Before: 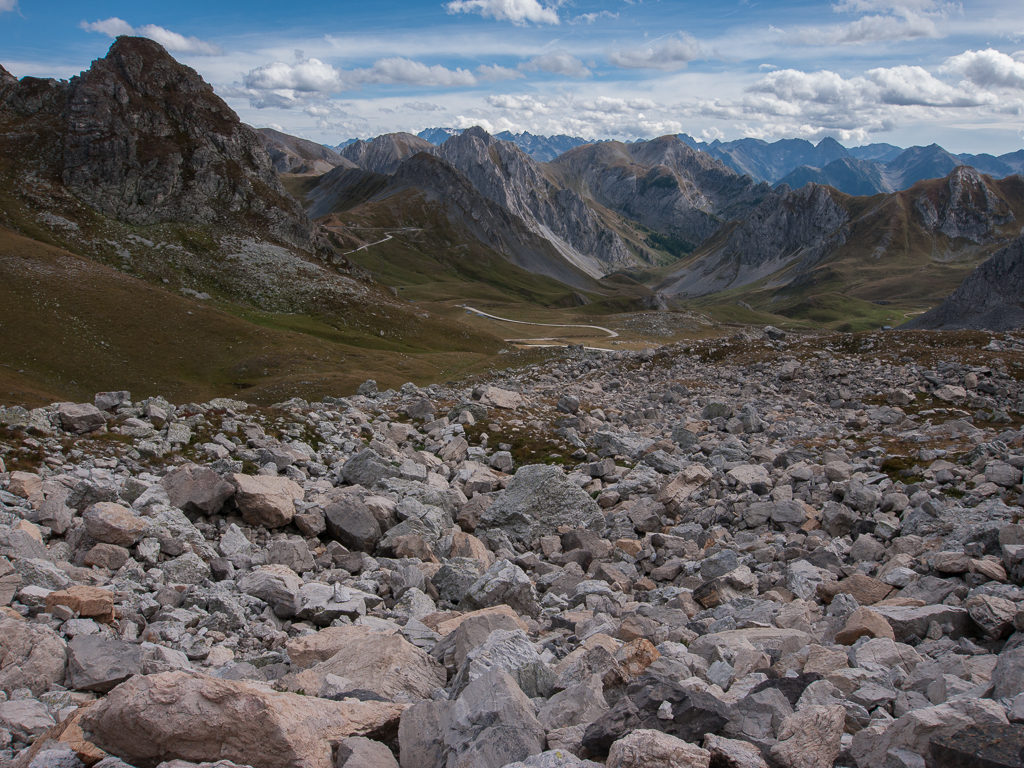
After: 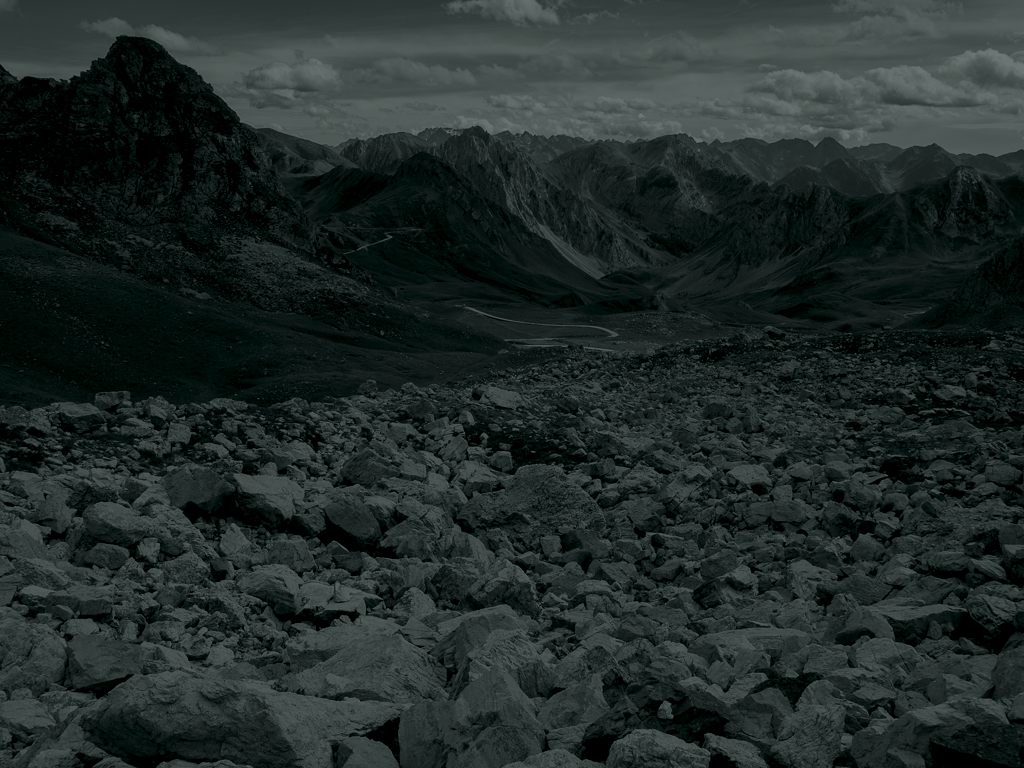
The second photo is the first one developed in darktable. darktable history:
contrast brightness saturation: contrast 0.1, saturation -0.3
exposure: black level correction 0, exposure 0.9 EV, compensate highlight preservation false
colorize: hue 90°, saturation 19%, lightness 1.59%, version 1
